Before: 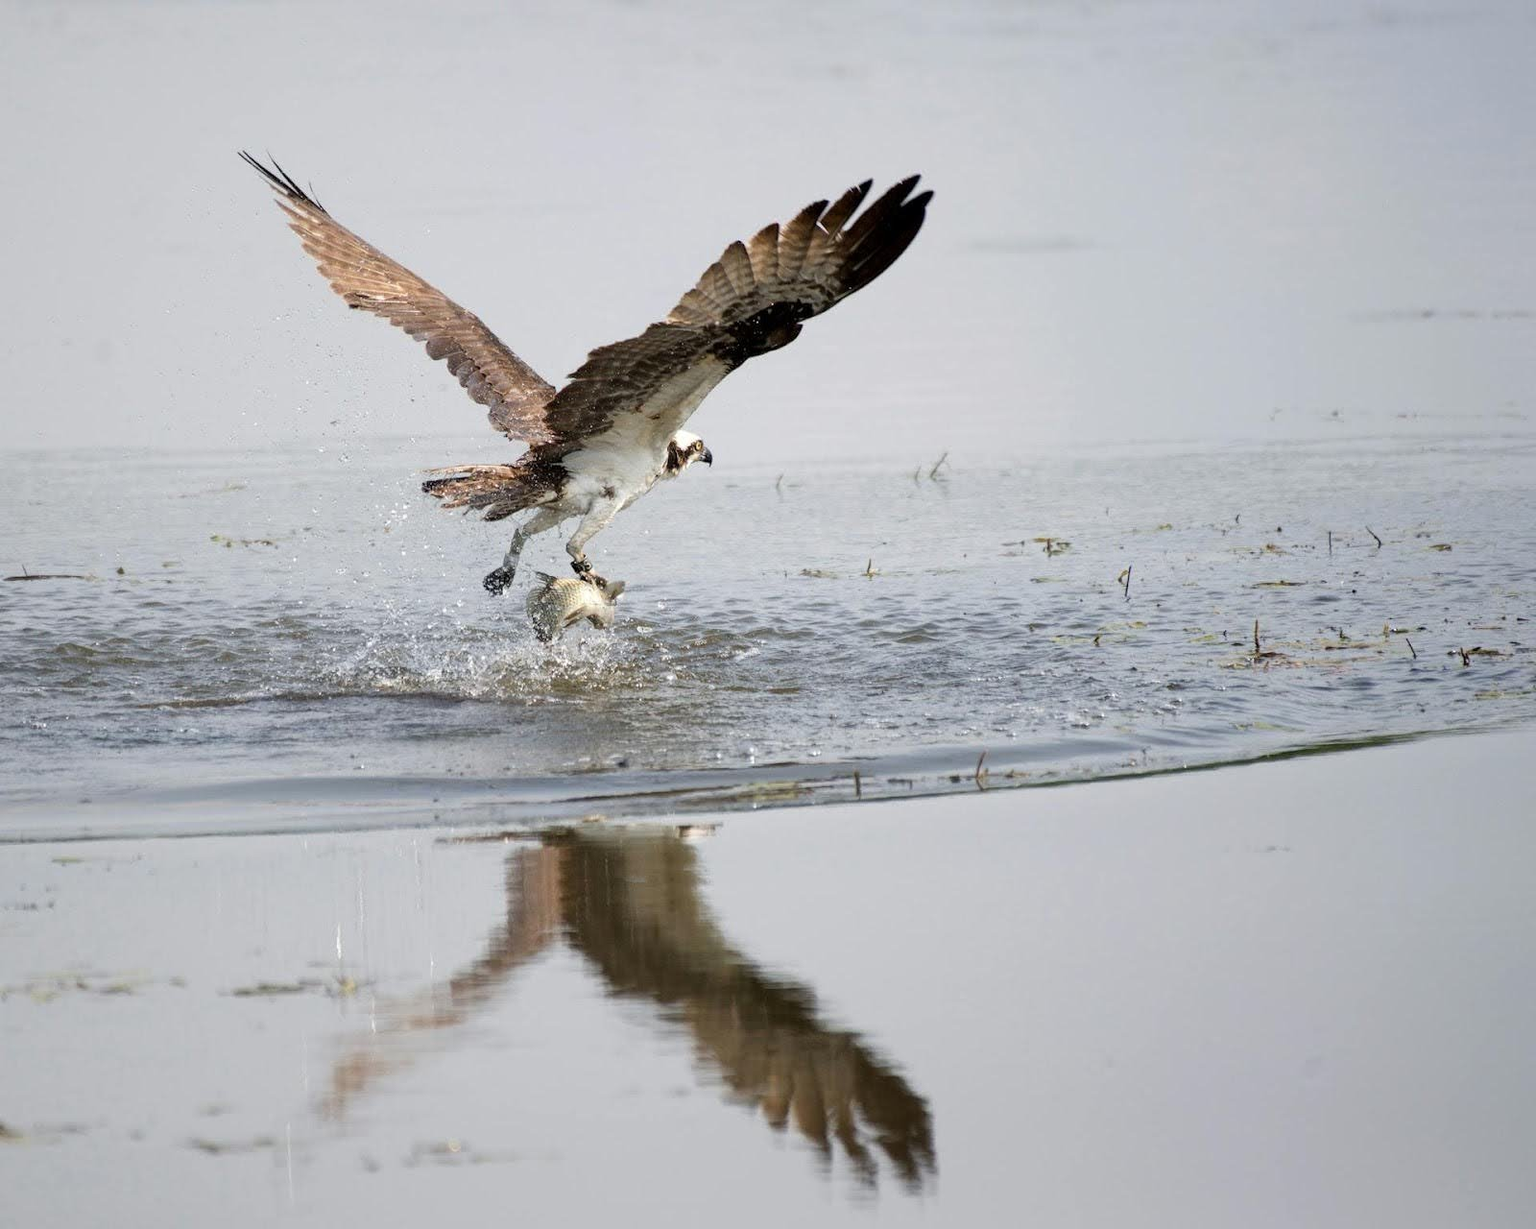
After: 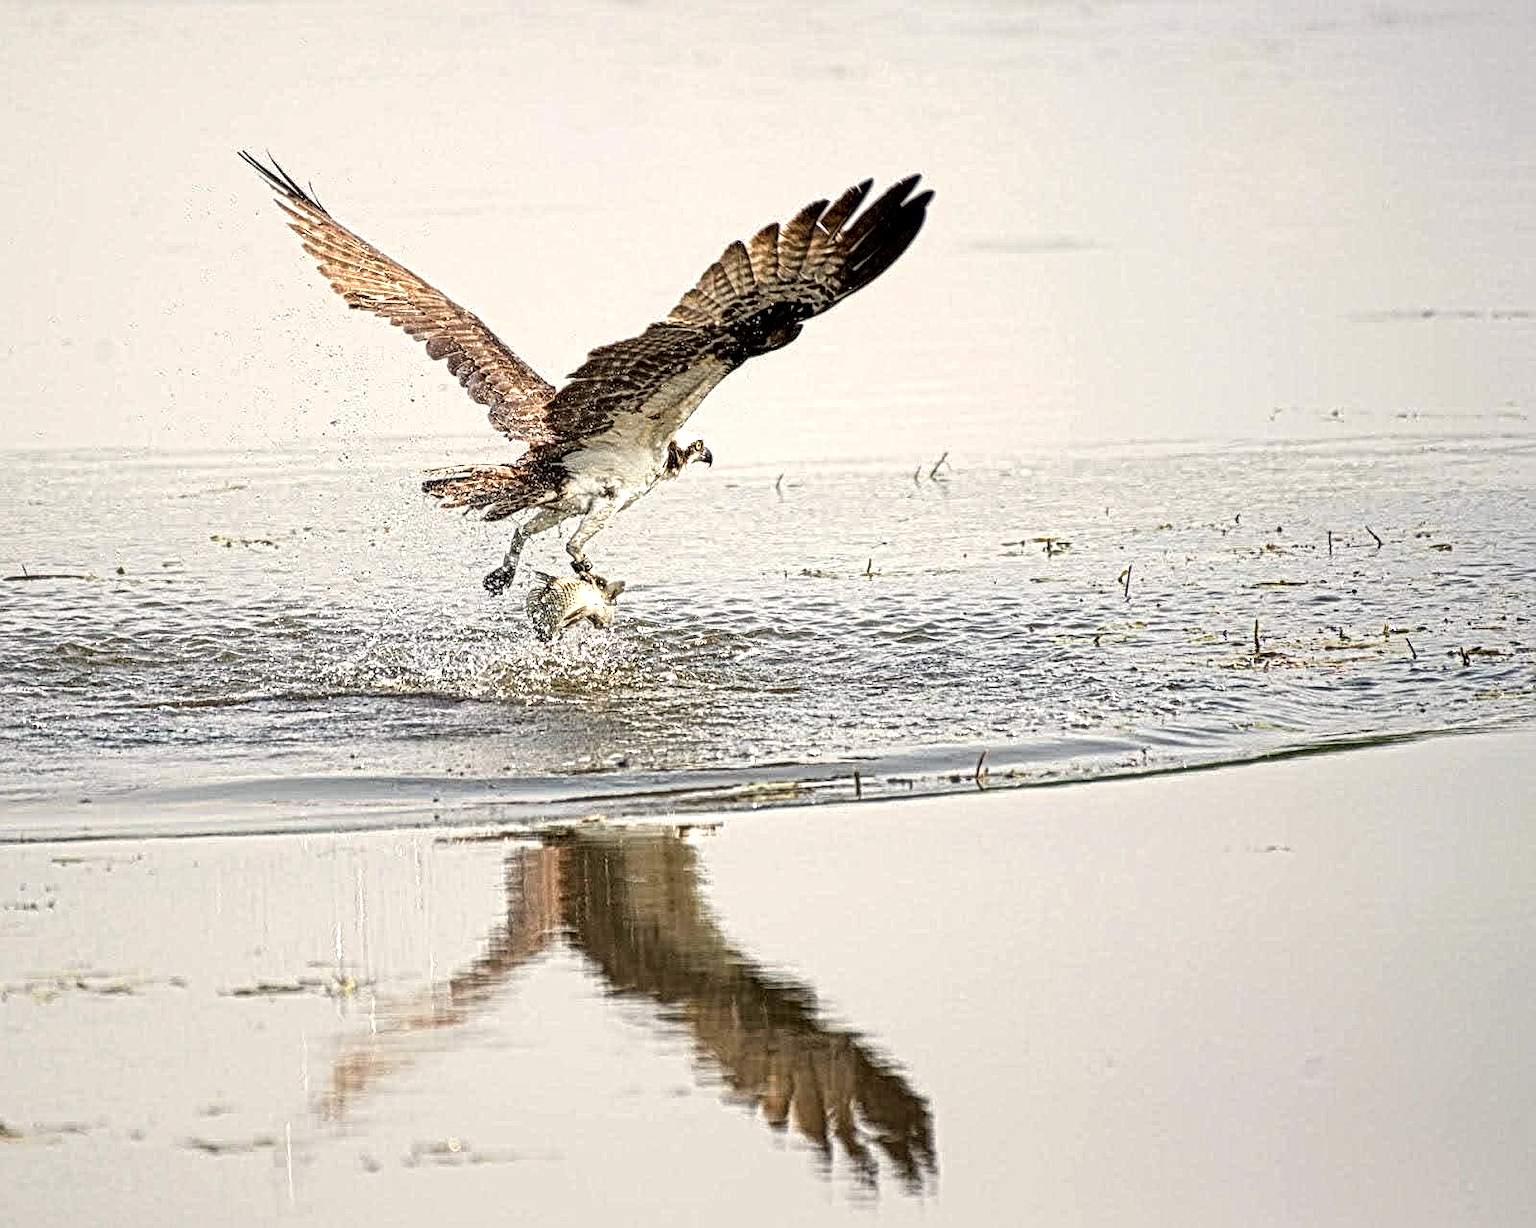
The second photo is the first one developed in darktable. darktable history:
local contrast: mode bilateral grid, contrast 20, coarseness 3, detail 300%, midtone range 0.2
white balance: red 1.045, blue 0.932
exposure: black level correction 0.001, exposure 0.5 EV, compensate exposure bias true, compensate highlight preservation false
